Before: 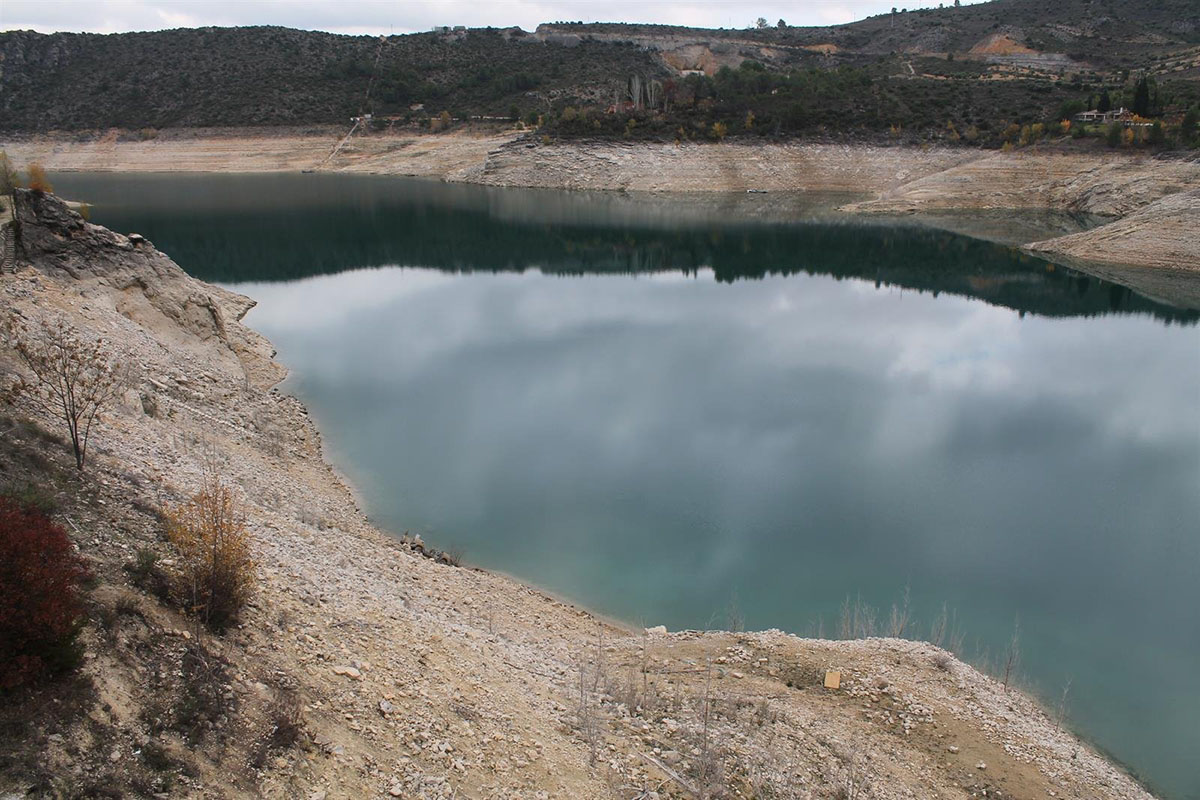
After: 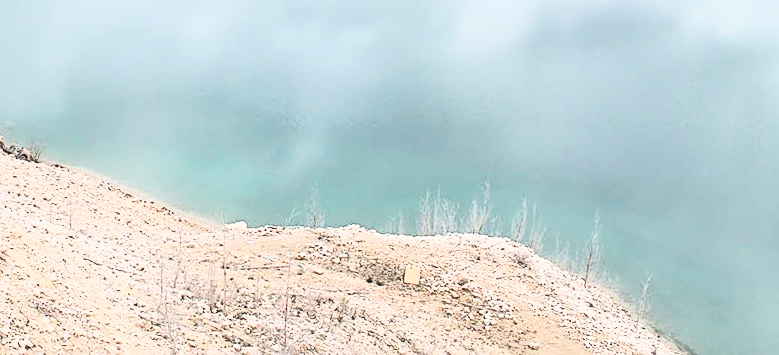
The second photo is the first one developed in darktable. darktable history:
filmic rgb: black relative exposure -7.65 EV, white relative exposure 4.56 EV, hardness 3.61
crop and rotate: left 35.072%, top 50.575%, bottom 4.997%
exposure: black level correction 0, exposure 0.702 EV, compensate highlight preservation false
sharpen: on, module defaults
local contrast: detail 116%
contrast brightness saturation: contrast 0.418, brightness 0.556, saturation -0.194
